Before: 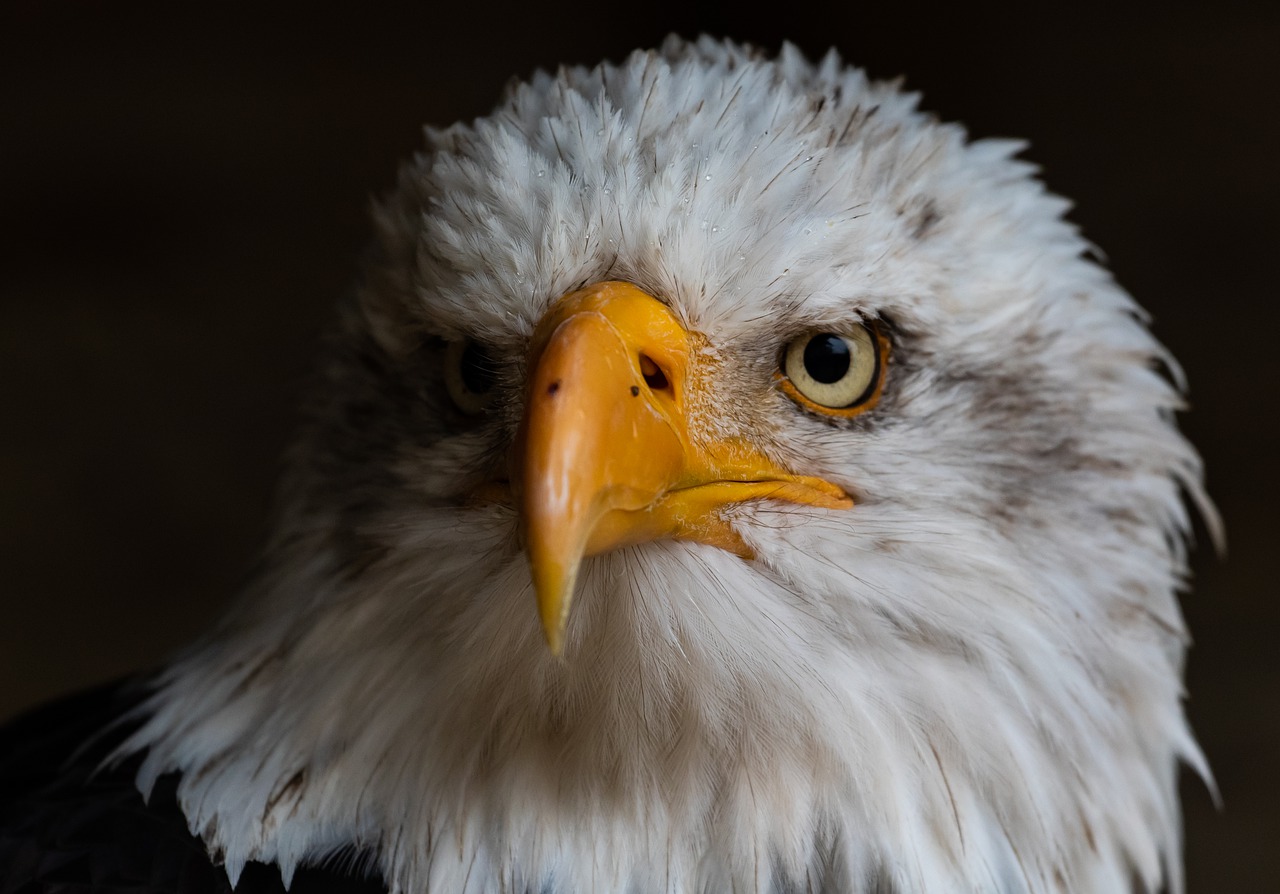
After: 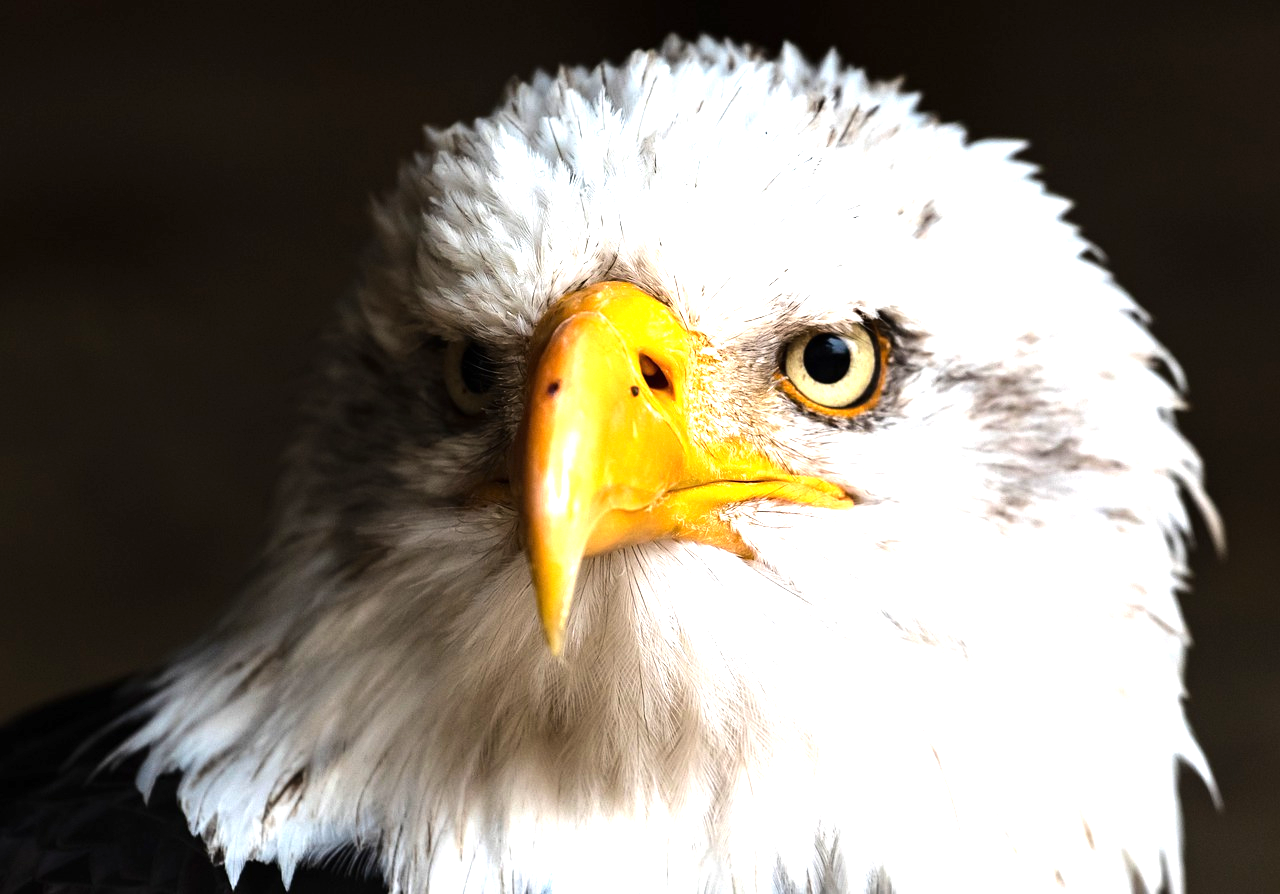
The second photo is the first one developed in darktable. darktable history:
tone equalizer: -8 EV -0.765 EV, -7 EV -0.705 EV, -6 EV -0.576 EV, -5 EV -0.406 EV, -3 EV 0.367 EV, -2 EV 0.6 EV, -1 EV 0.676 EV, +0 EV 0.731 EV, edges refinement/feathering 500, mask exposure compensation -1.57 EV, preserve details no
exposure: black level correction 0, exposure 1.466 EV, compensate exposure bias true, compensate highlight preservation false
